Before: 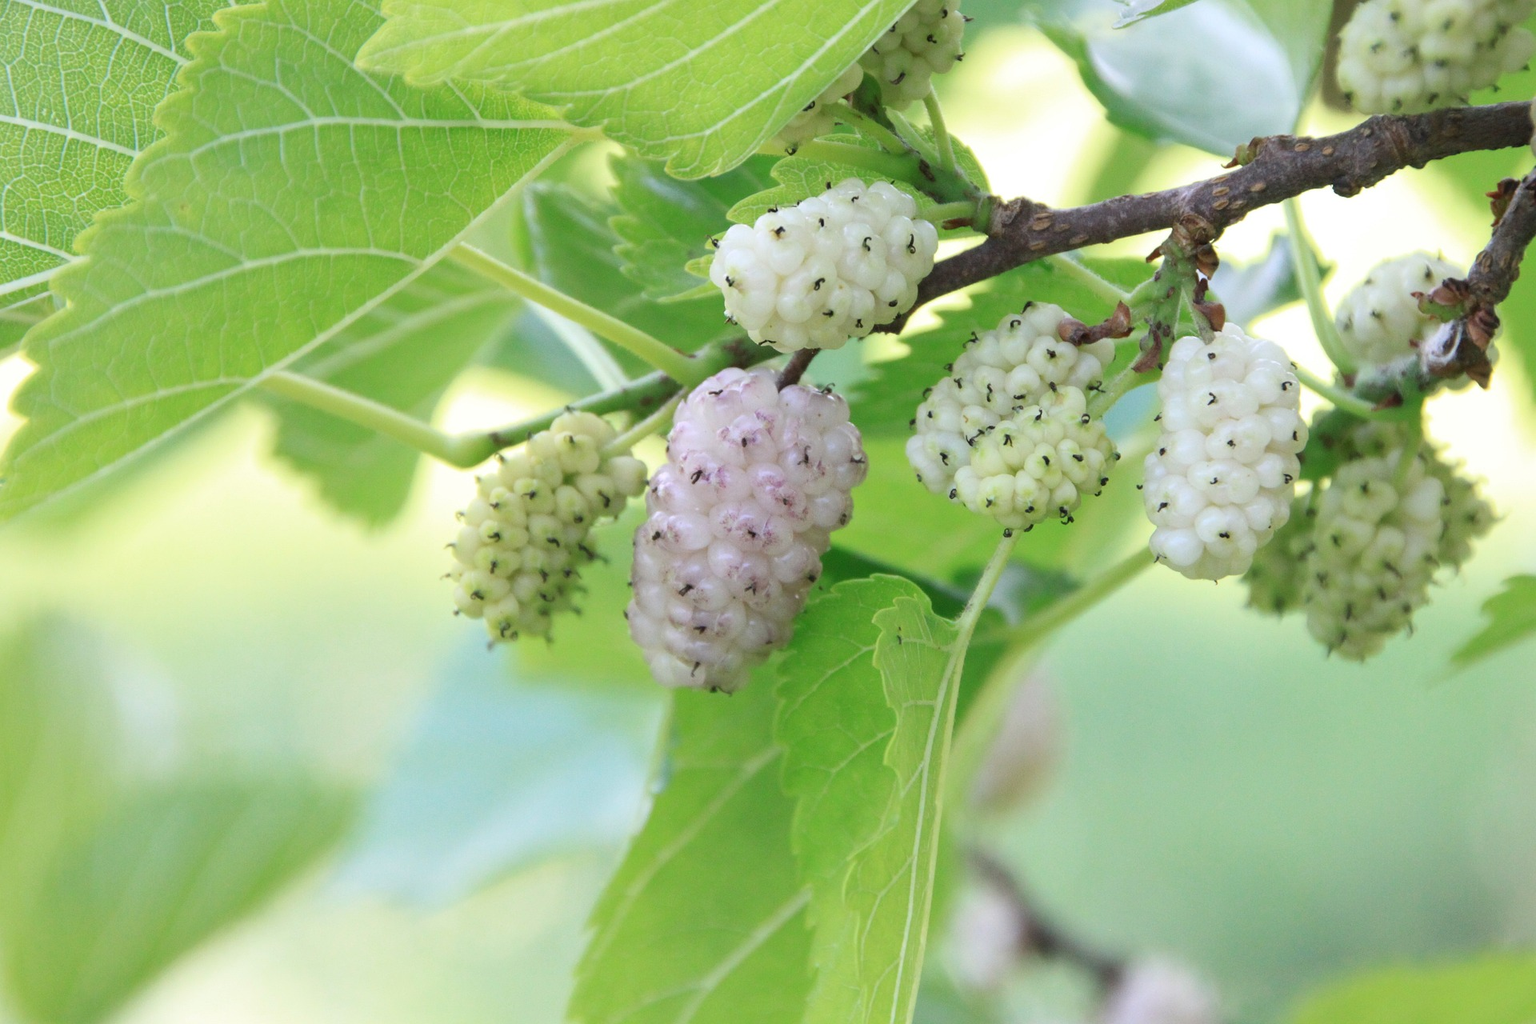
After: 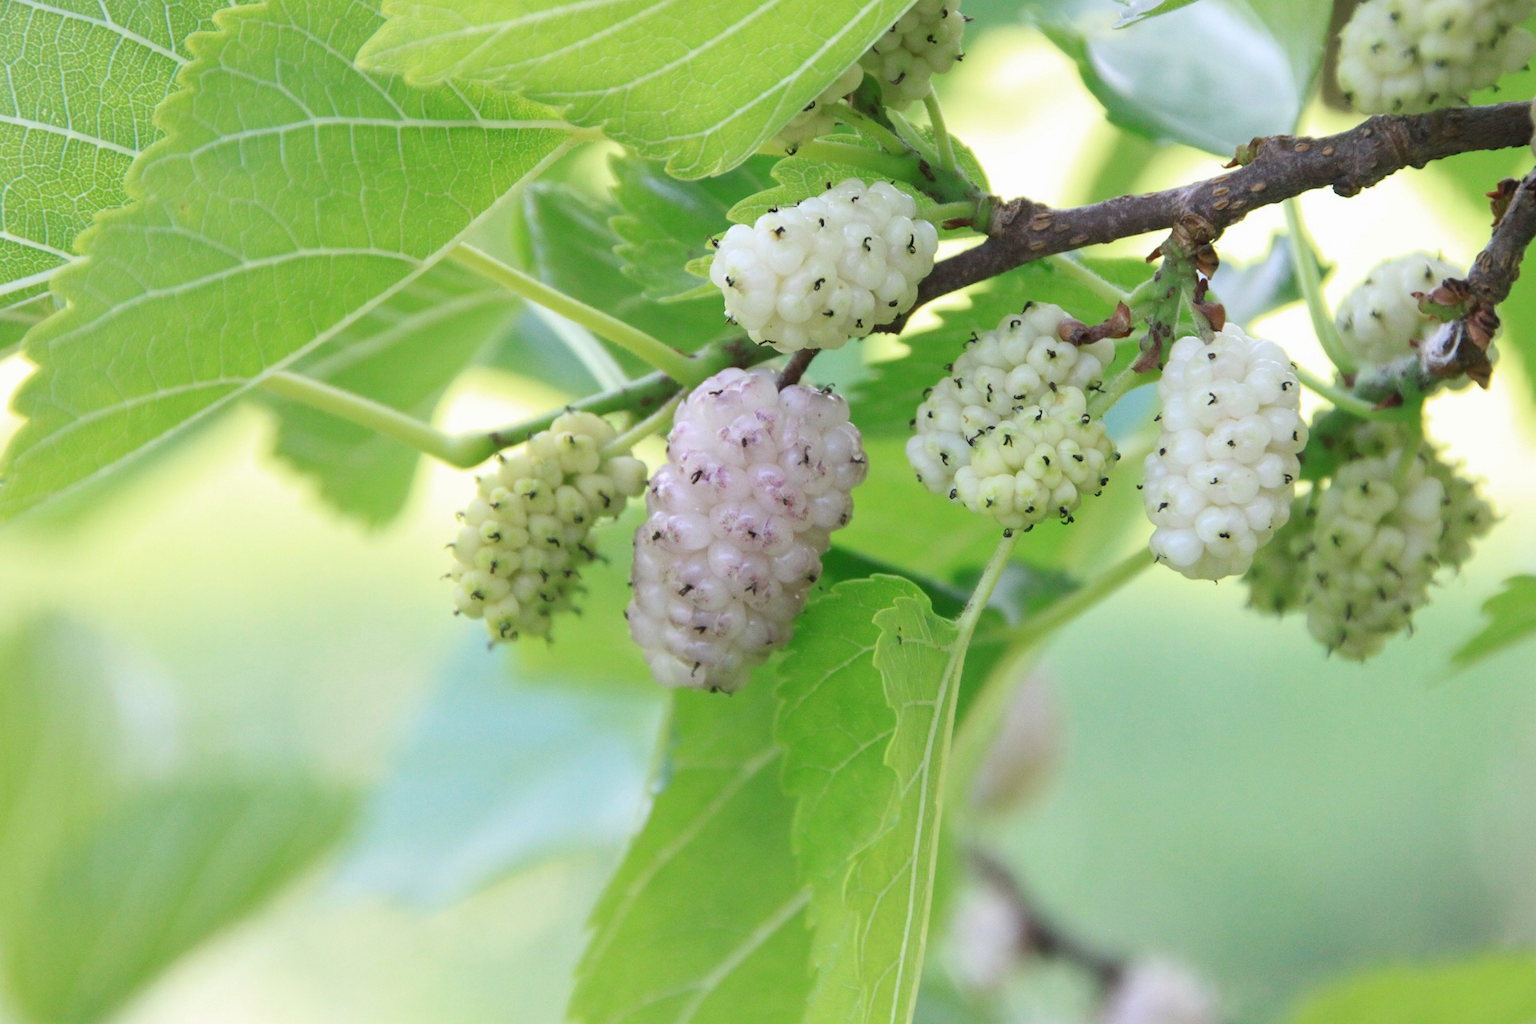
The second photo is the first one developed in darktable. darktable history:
contrast brightness saturation: contrast -0.016, brightness -0.009, saturation 0.026
